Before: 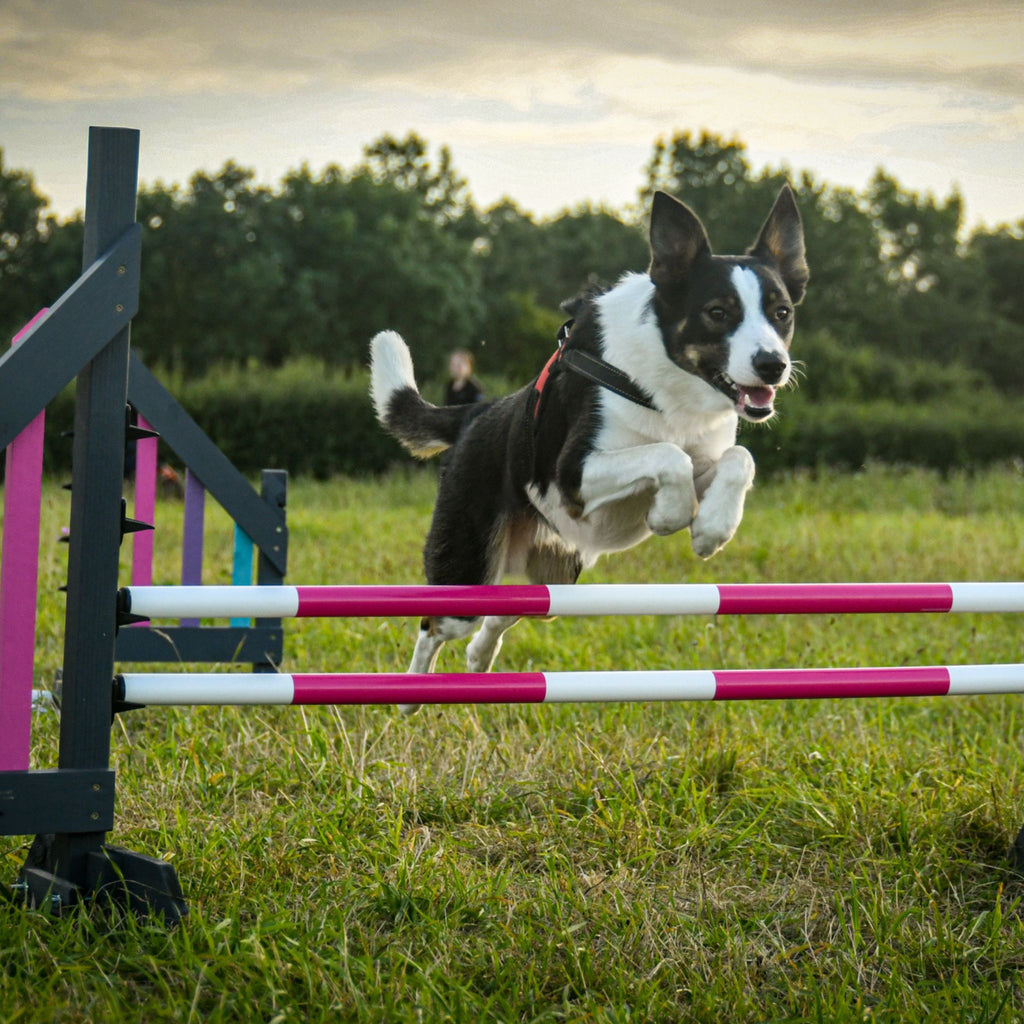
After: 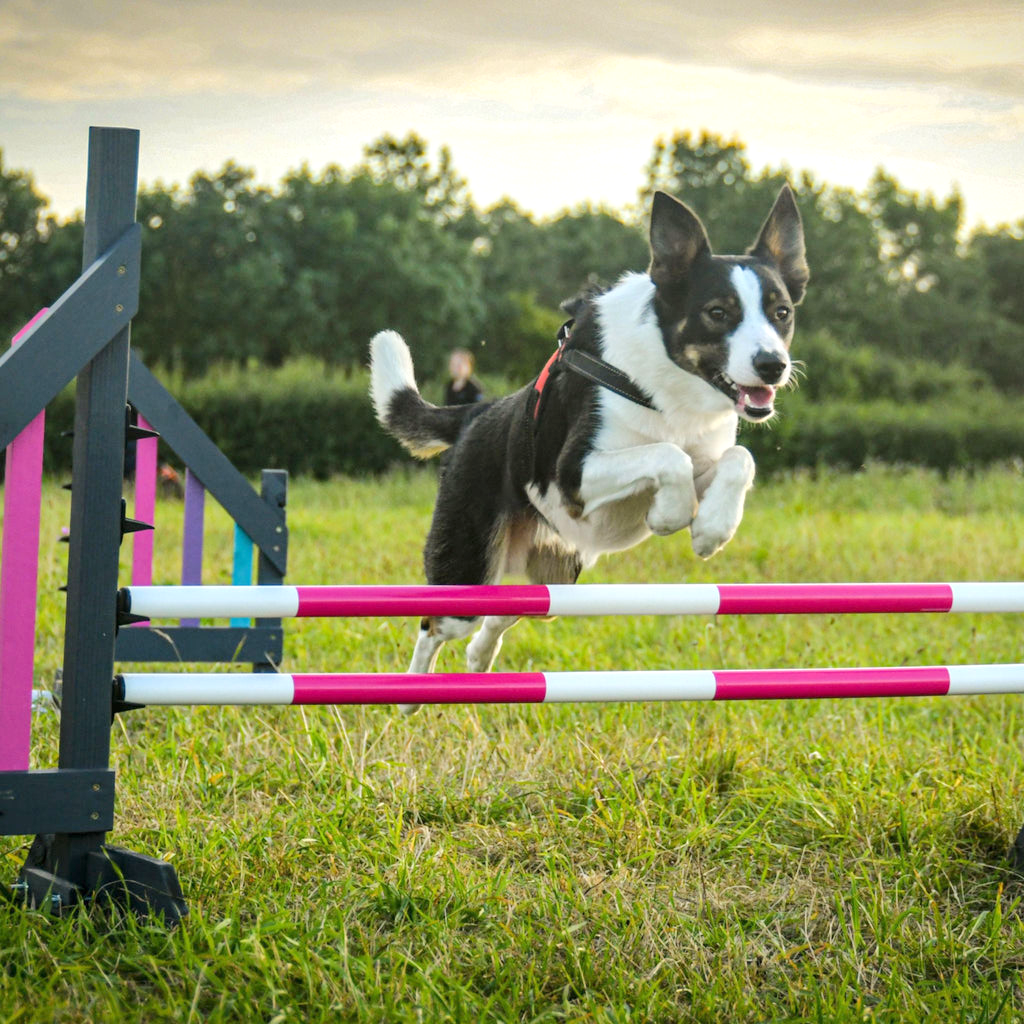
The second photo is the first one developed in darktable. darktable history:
tone equalizer: -8 EV 1.01 EV, -7 EV 0.966 EV, -6 EV 1.03 EV, -5 EV 1.01 EV, -4 EV 1.02 EV, -3 EV 0.729 EV, -2 EV 0.489 EV, -1 EV 0.227 EV, edges refinement/feathering 500, mask exposure compensation -1.57 EV, preserve details no
